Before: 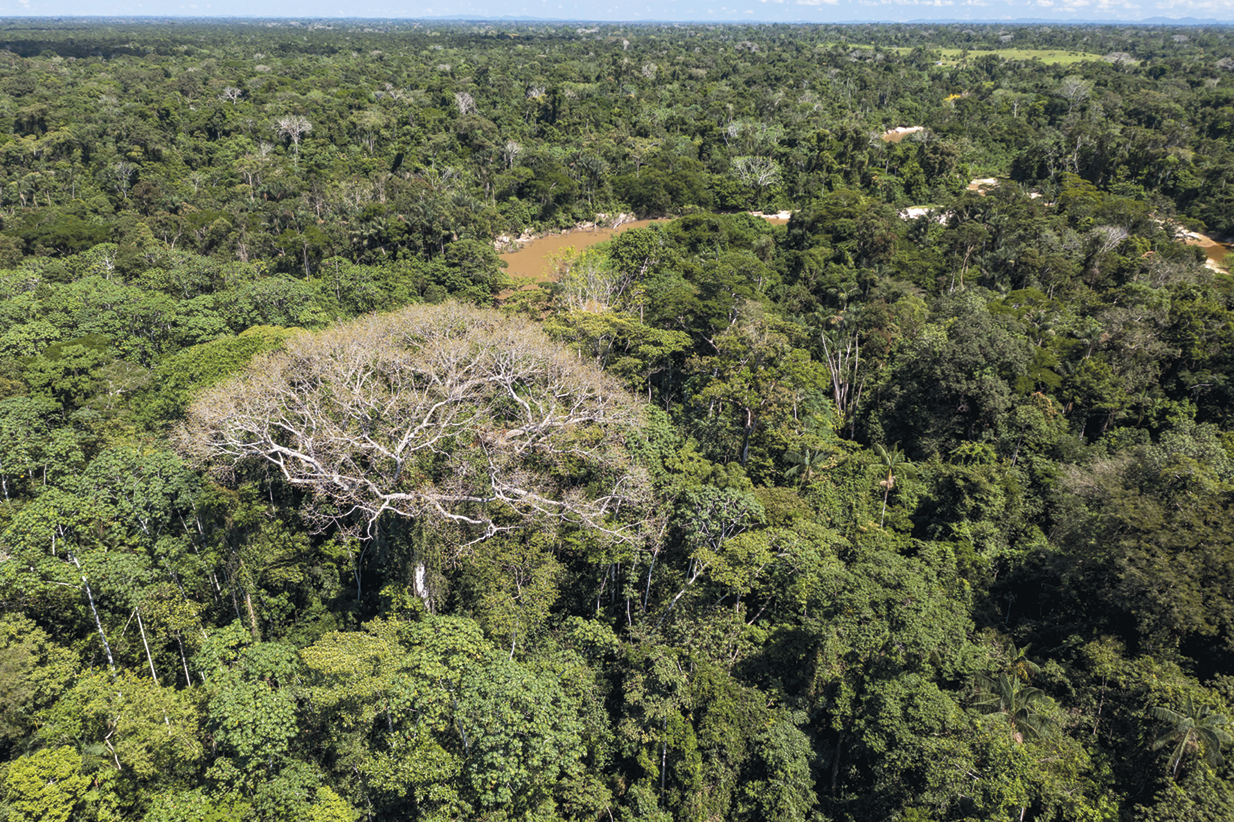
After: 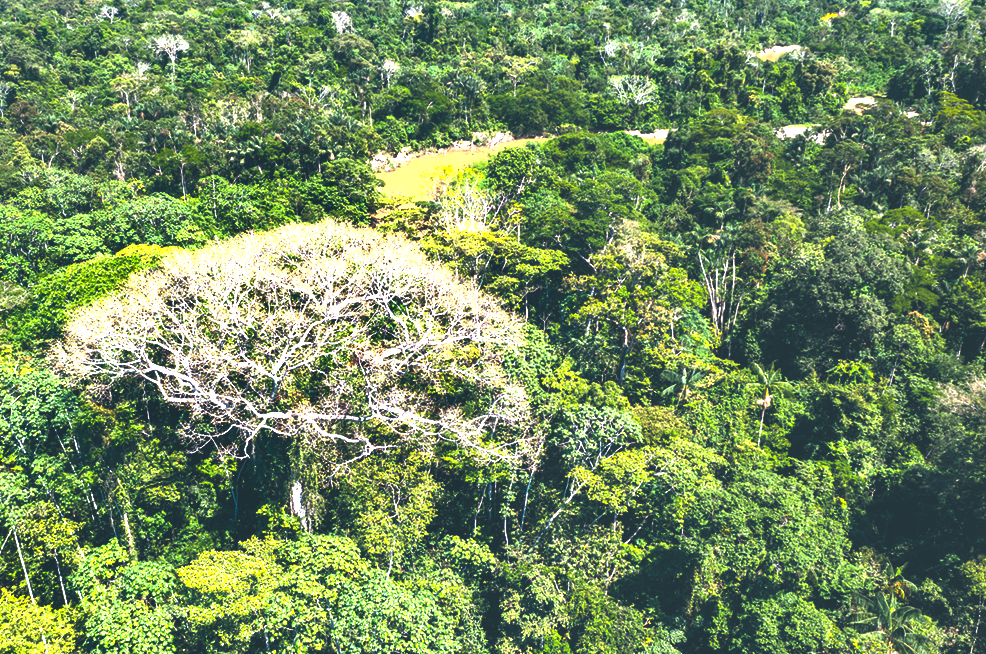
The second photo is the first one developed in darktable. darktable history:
color balance rgb: power › luminance -7.976%, power › chroma 1.093%, power › hue 217.49°, white fulcrum 0.1 EV, perceptual saturation grading › global saturation 30.623%
exposure: black level correction -0.071, exposure 0.502 EV, compensate highlight preservation false
shadows and highlights: radius 116.61, shadows 42.27, highlights -62.19, soften with gaussian
levels: white 99.98%, levels [0.012, 0.367, 0.697]
contrast brightness saturation: contrast 0.099, brightness -0.266, saturation 0.147
crop and rotate: left 10.049%, top 9.972%, right 10.017%, bottom 10.433%
